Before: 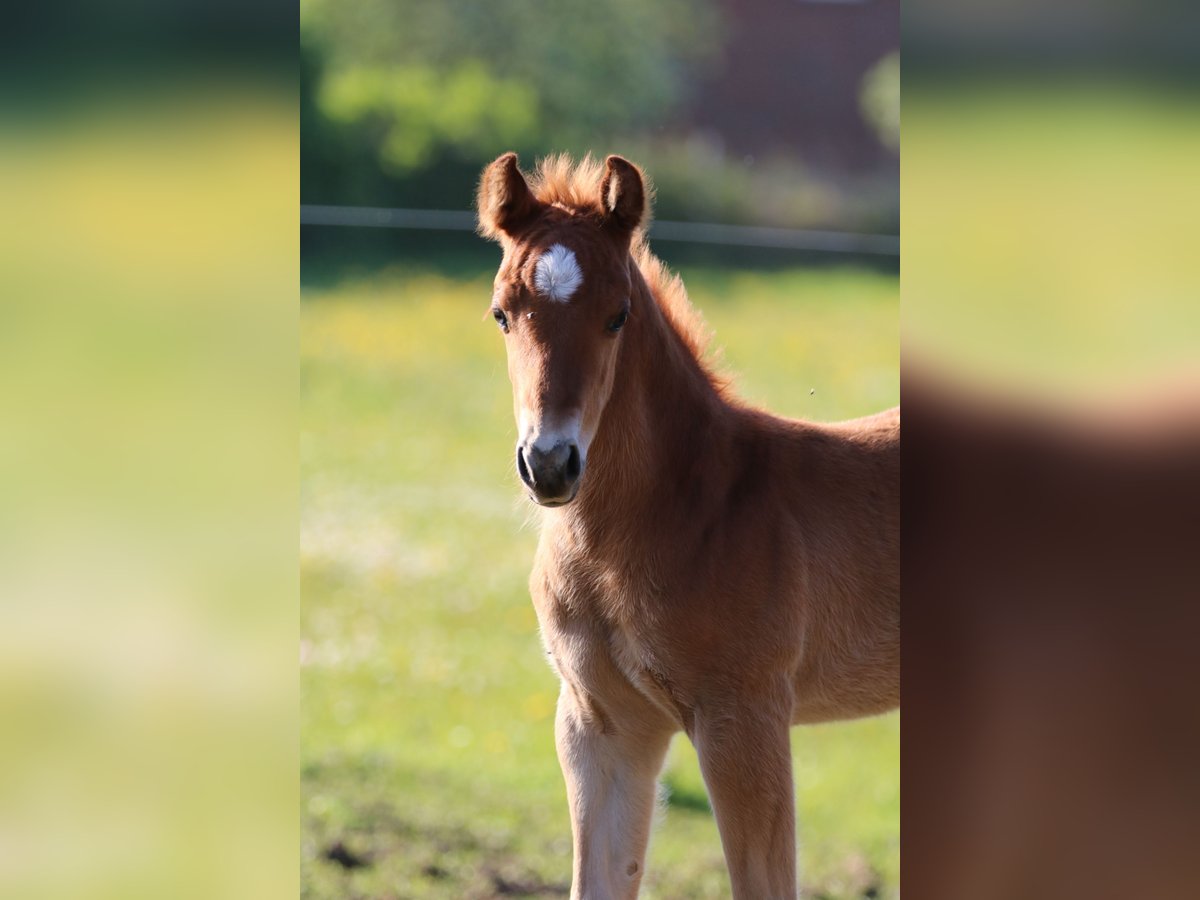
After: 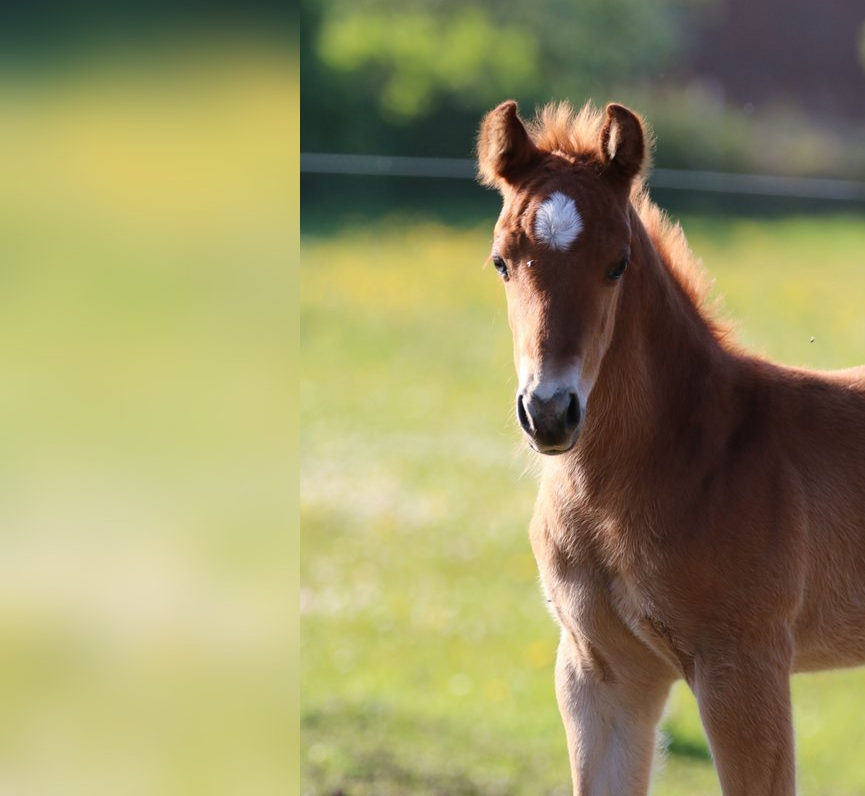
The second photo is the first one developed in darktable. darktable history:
crop: top 5.785%, right 27.908%, bottom 5.755%
